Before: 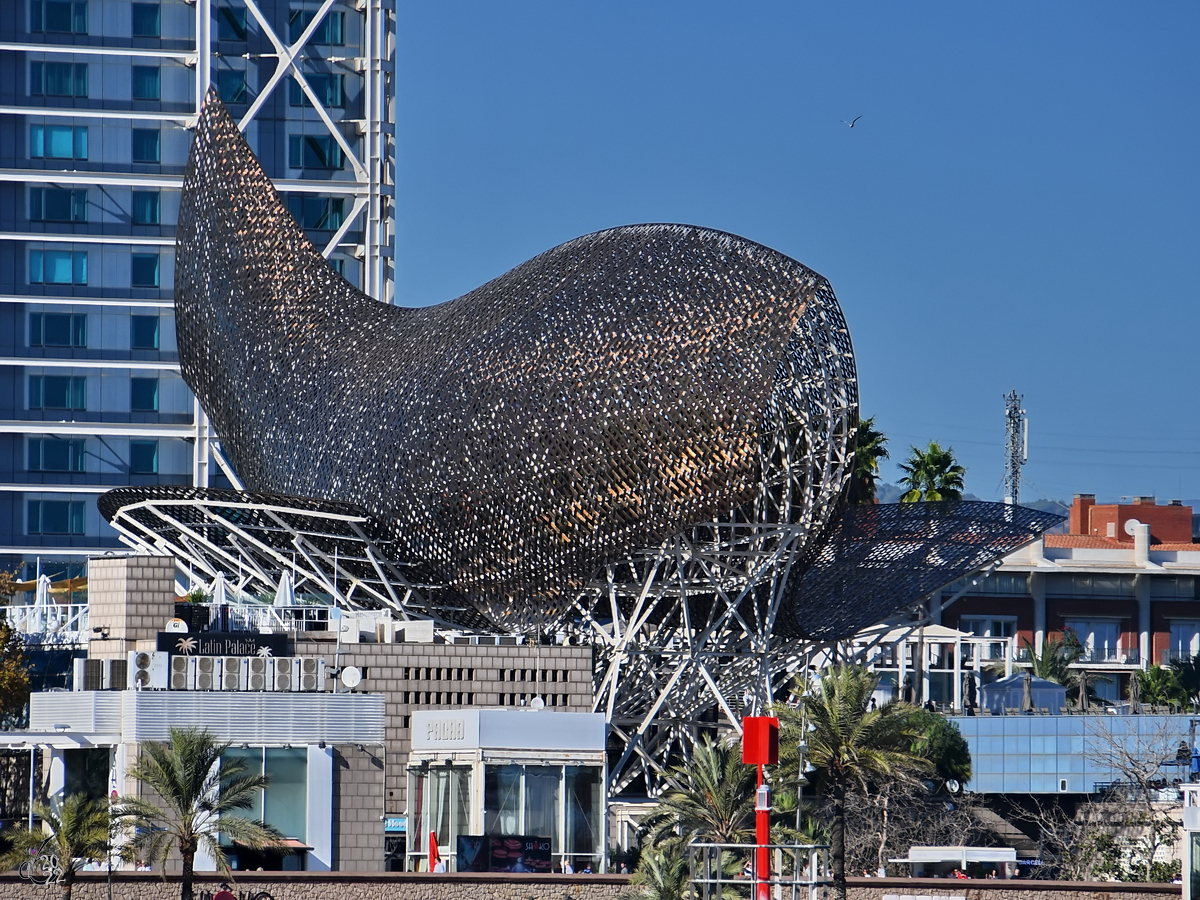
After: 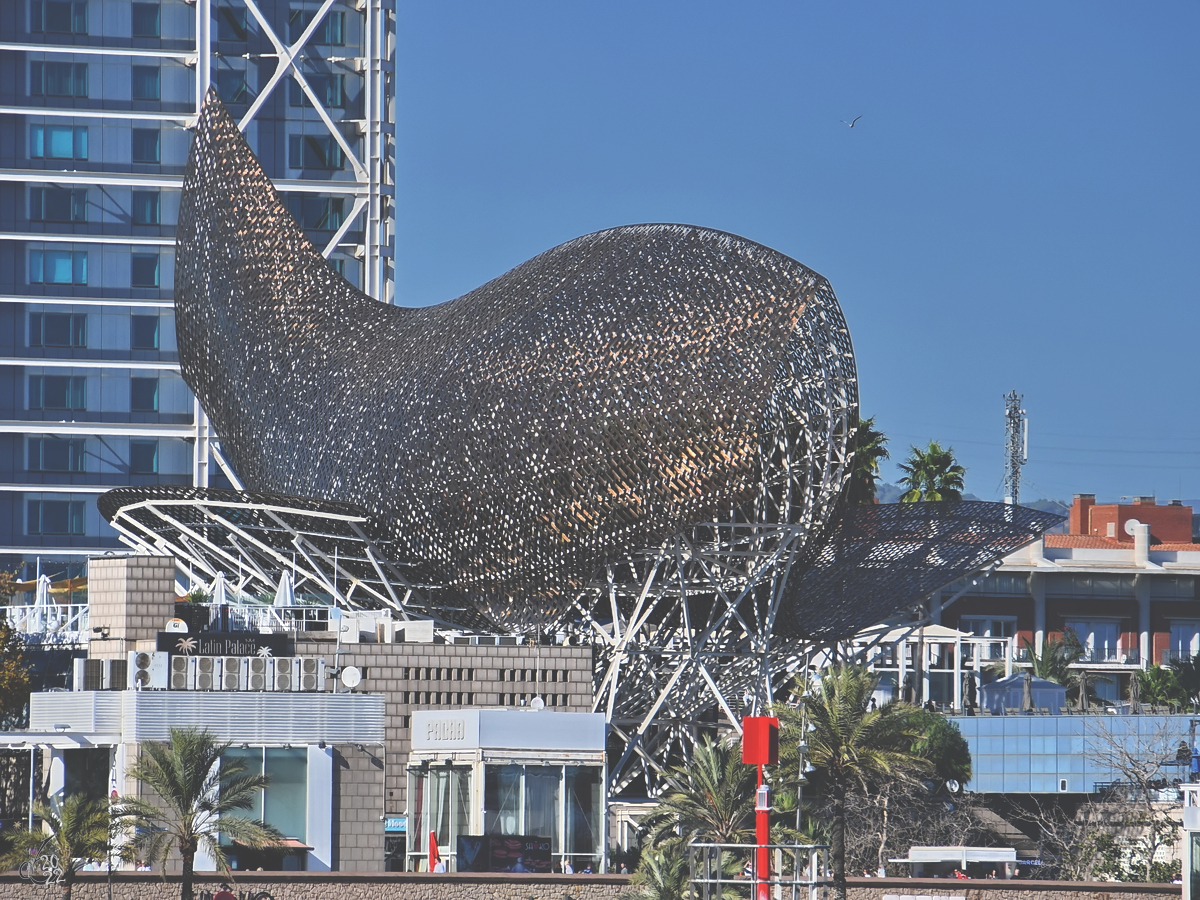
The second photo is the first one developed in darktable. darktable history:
exposure: black level correction -0.041, exposure 0.059 EV, compensate highlight preservation false
